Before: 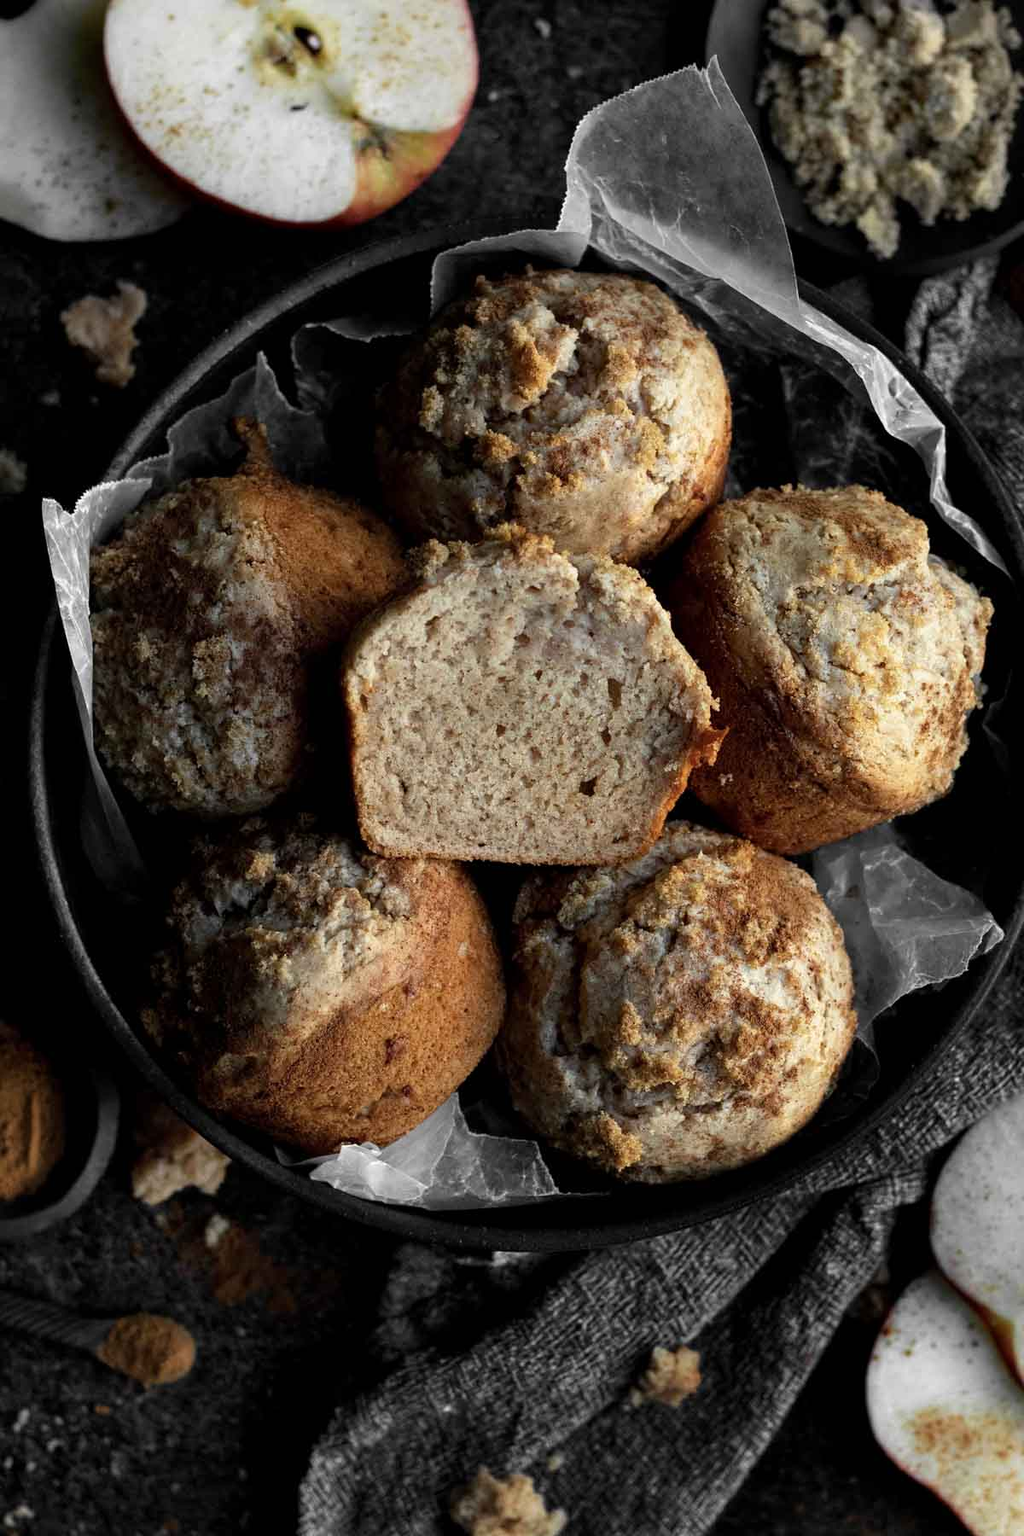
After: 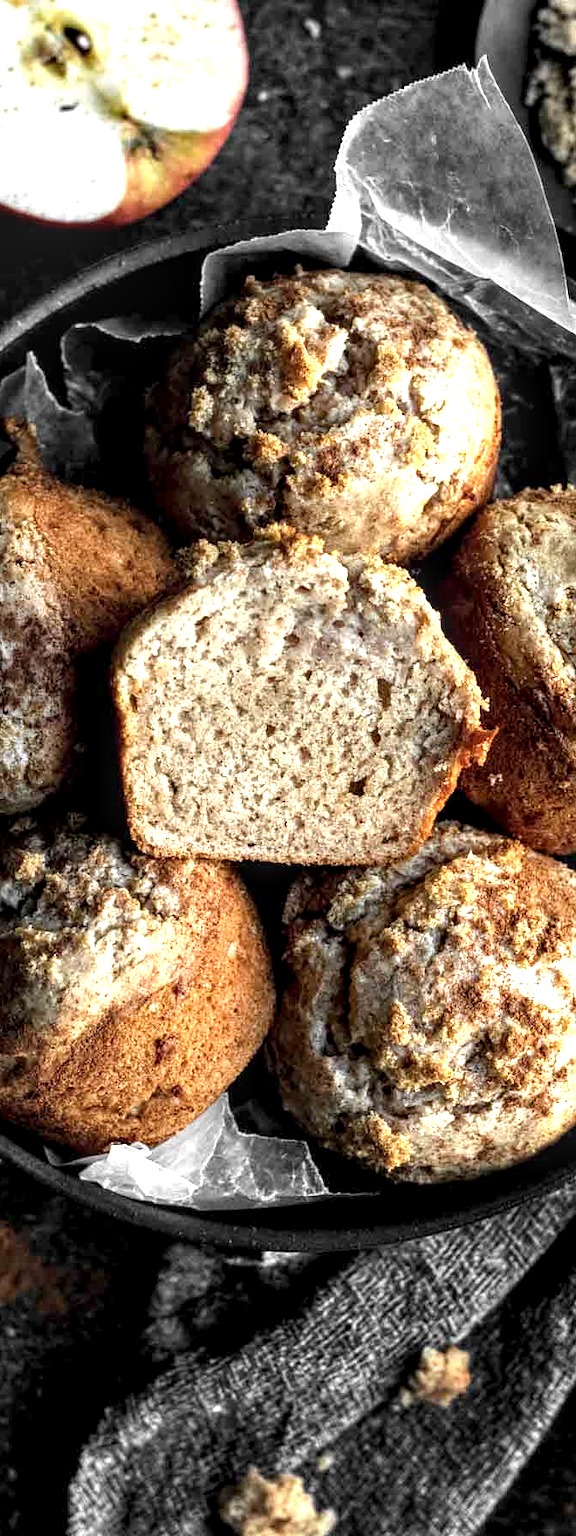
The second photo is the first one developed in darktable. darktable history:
exposure: black level correction 0, exposure 1.2 EV, compensate highlight preservation false
local contrast: detail 150%
crop and rotate: left 22.516%, right 21.234%
